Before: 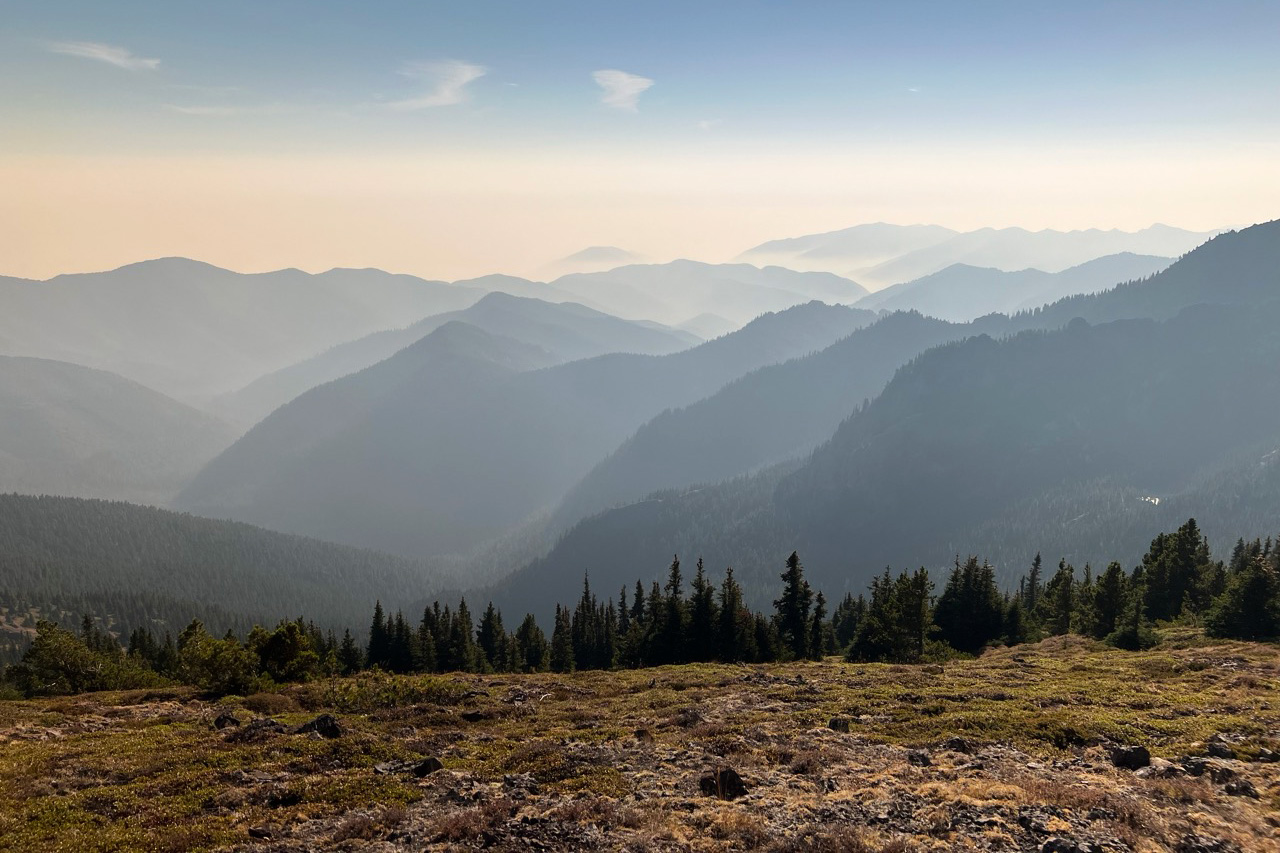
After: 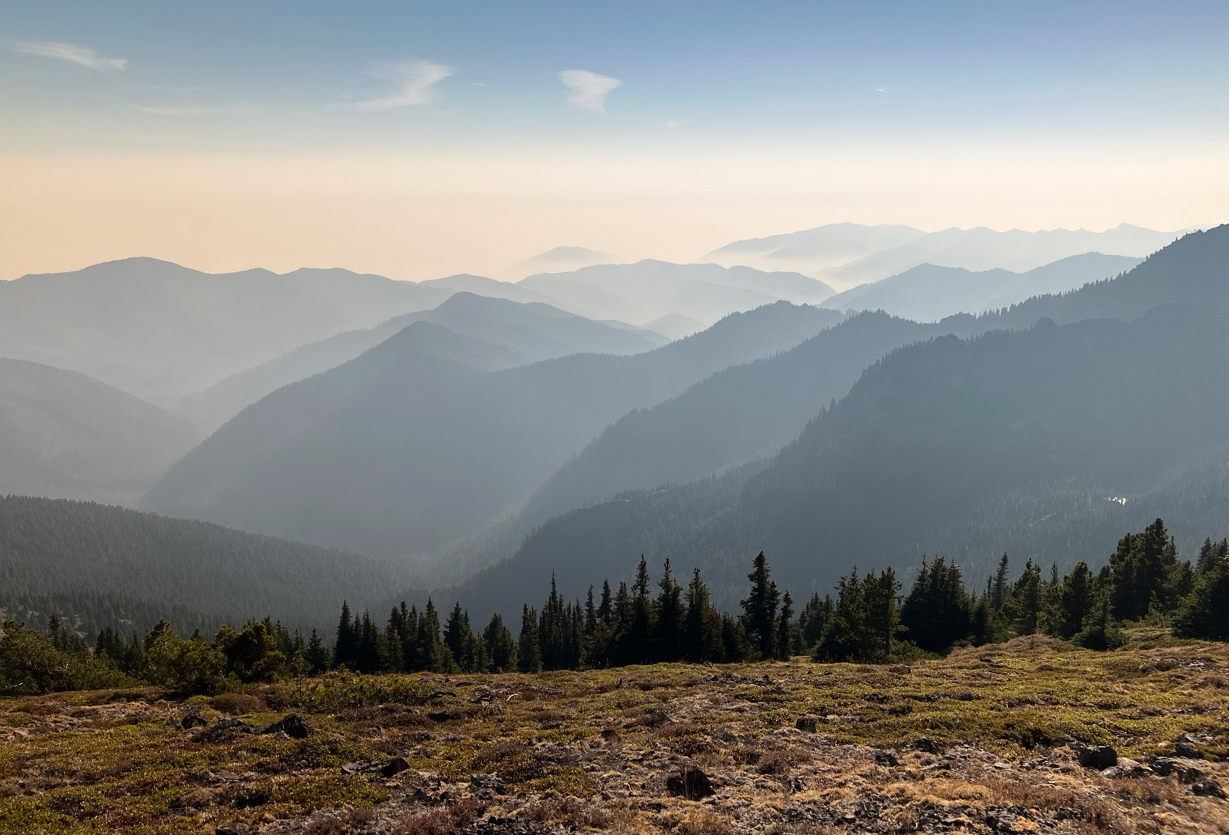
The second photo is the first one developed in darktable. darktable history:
crop and rotate: left 2.65%, right 1.313%, bottom 2.026%
